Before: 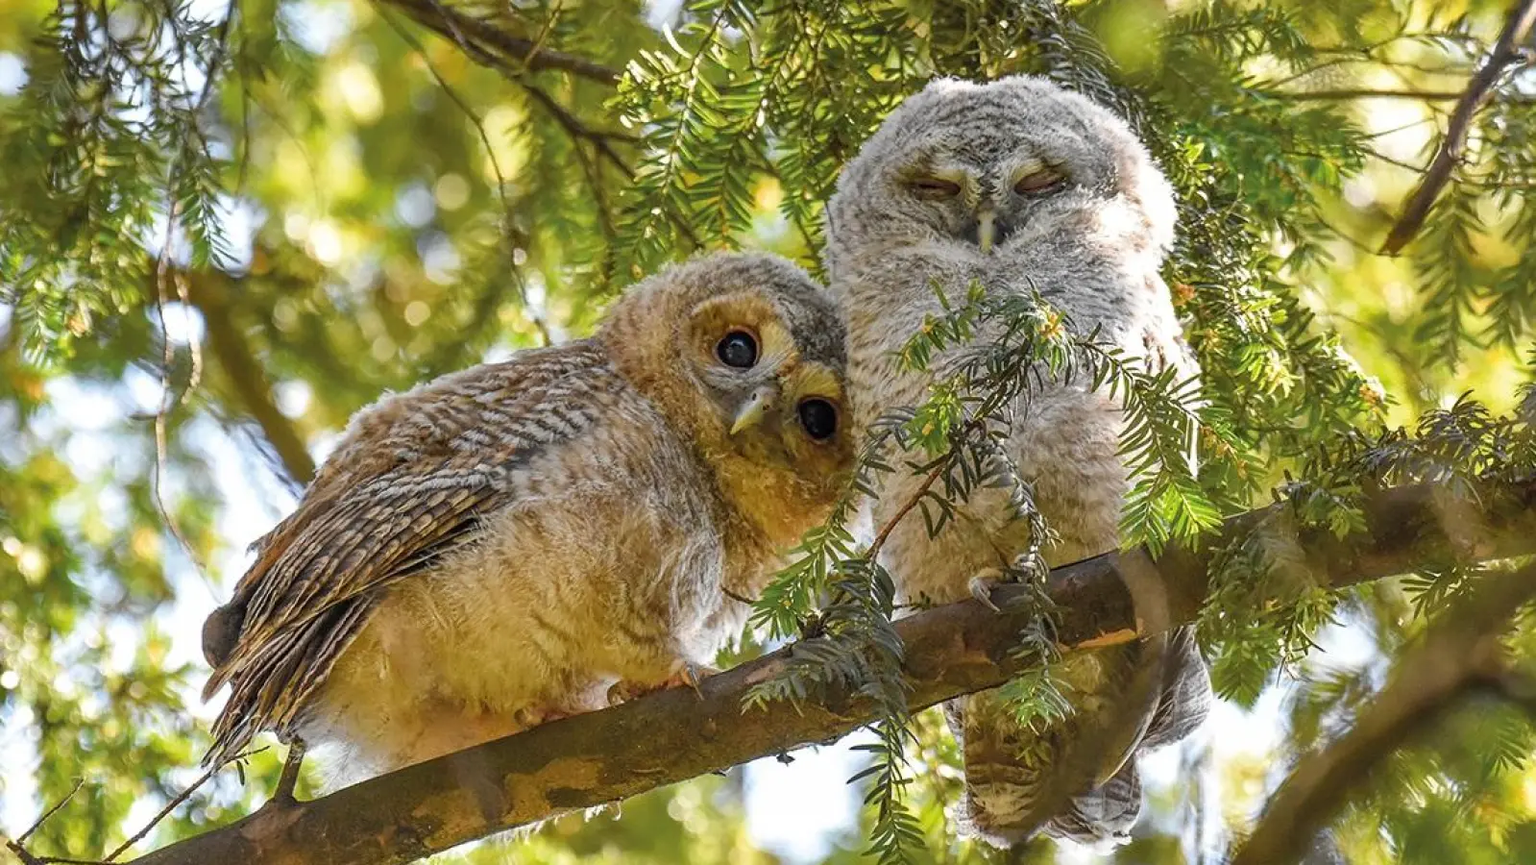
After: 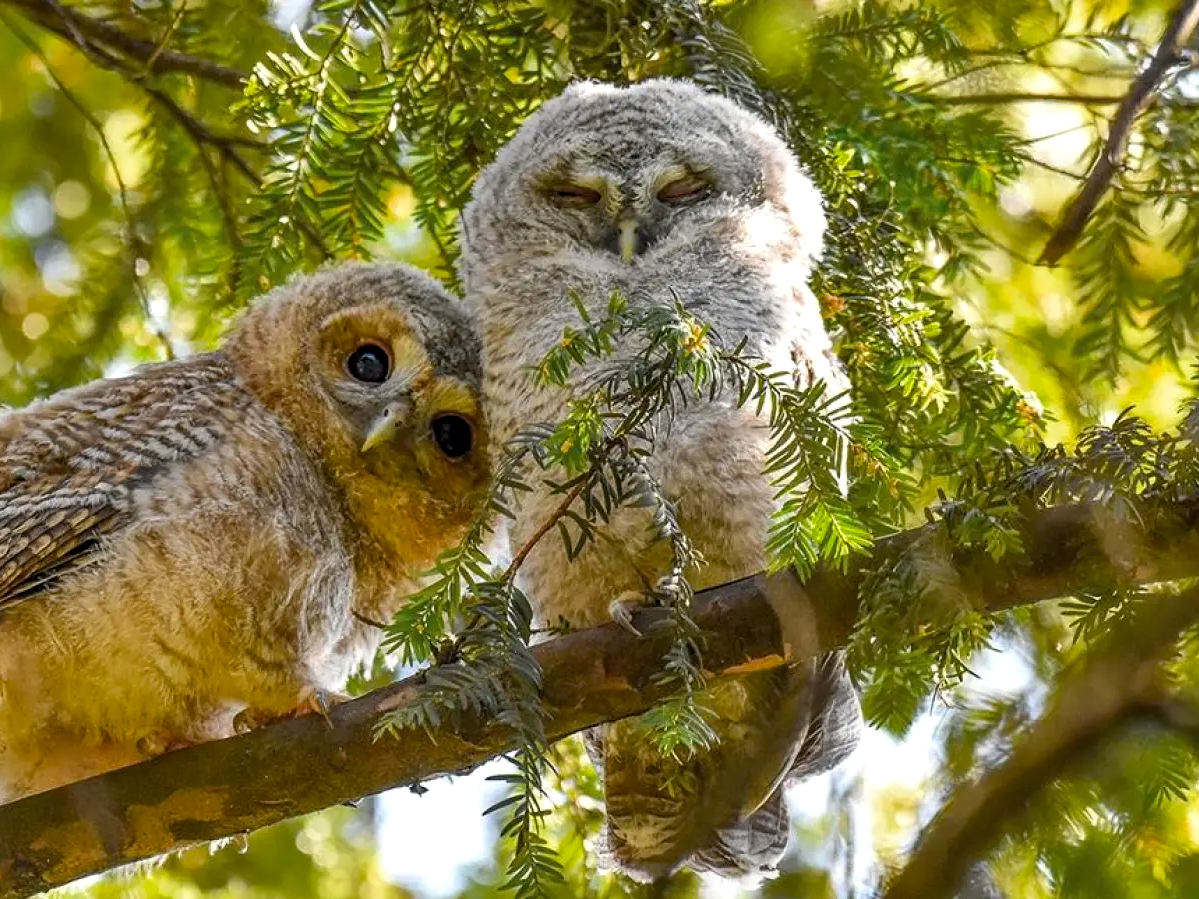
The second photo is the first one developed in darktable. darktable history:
crop and rotate: left 24.98%
exposure: exposure -0.111 EV, compensate highlight preservation false
tone equalizer: edges refinement/feathering 500, mask exposure compensation -1.57 EV, preserve details no
color balance rgb: global offset › luminance -0.487%, linear chroma grading › global chroma -0.987%, perceptual saturation grading › global saturation 5.753%, perceptual brilliance grading › global brilliance 1.527%, perceptual brilliance grading › highlights 8.191%, perceptual brilliance grading › shadows -4.159%, global vibrance 15.778%, saturation formula JzAzBz (2021)
